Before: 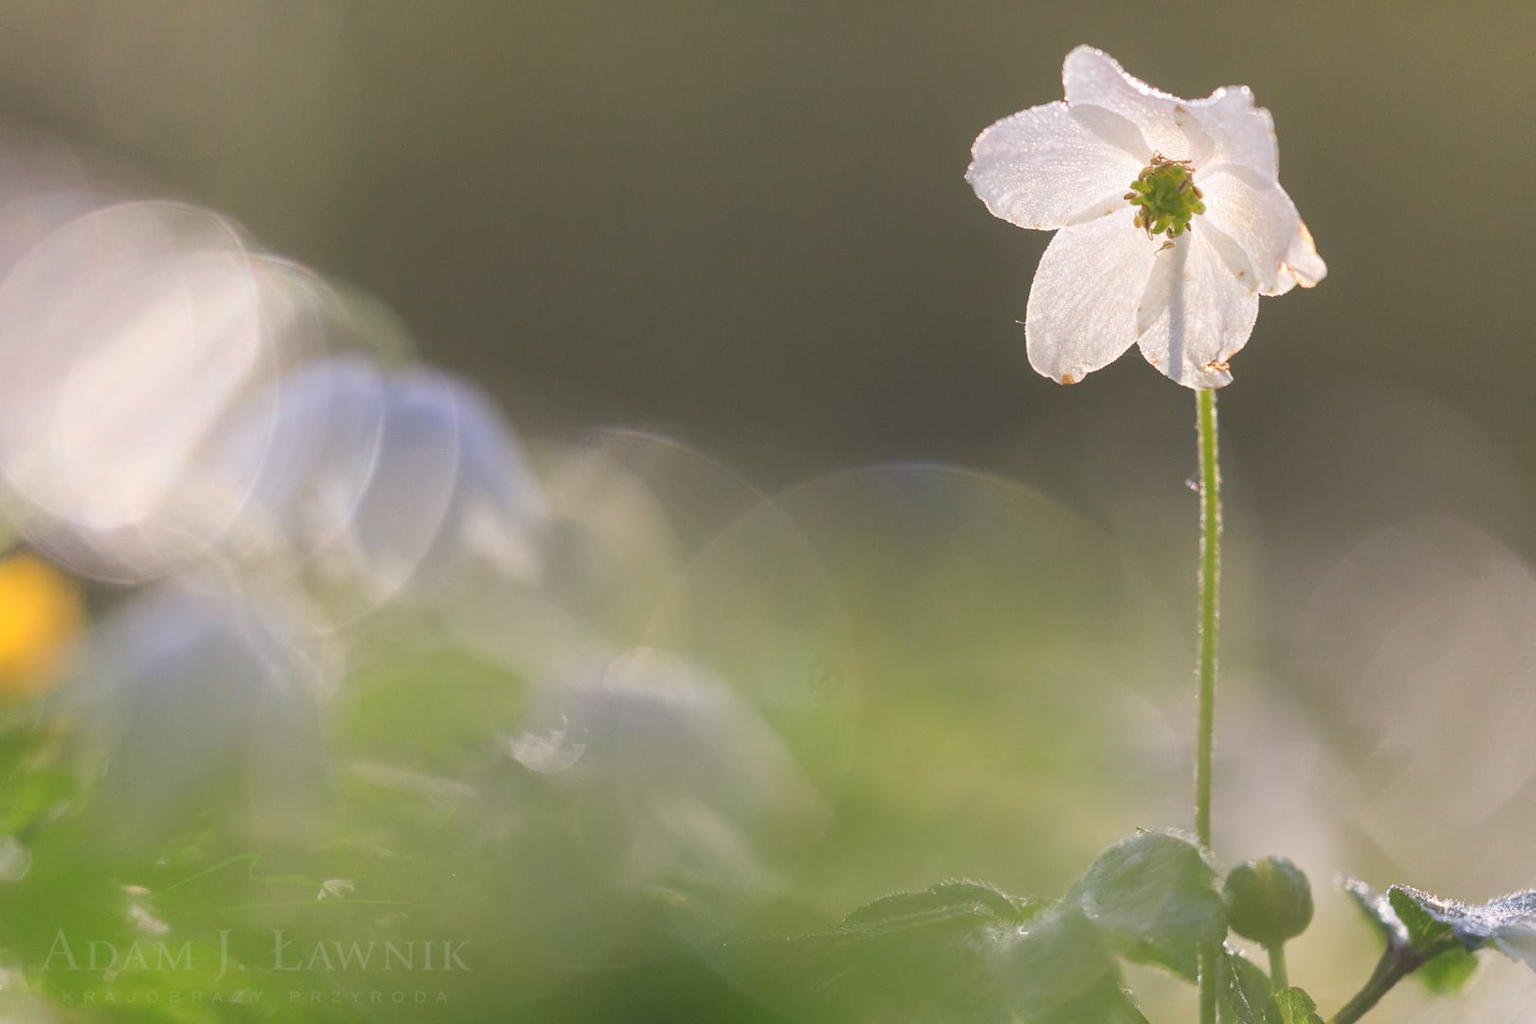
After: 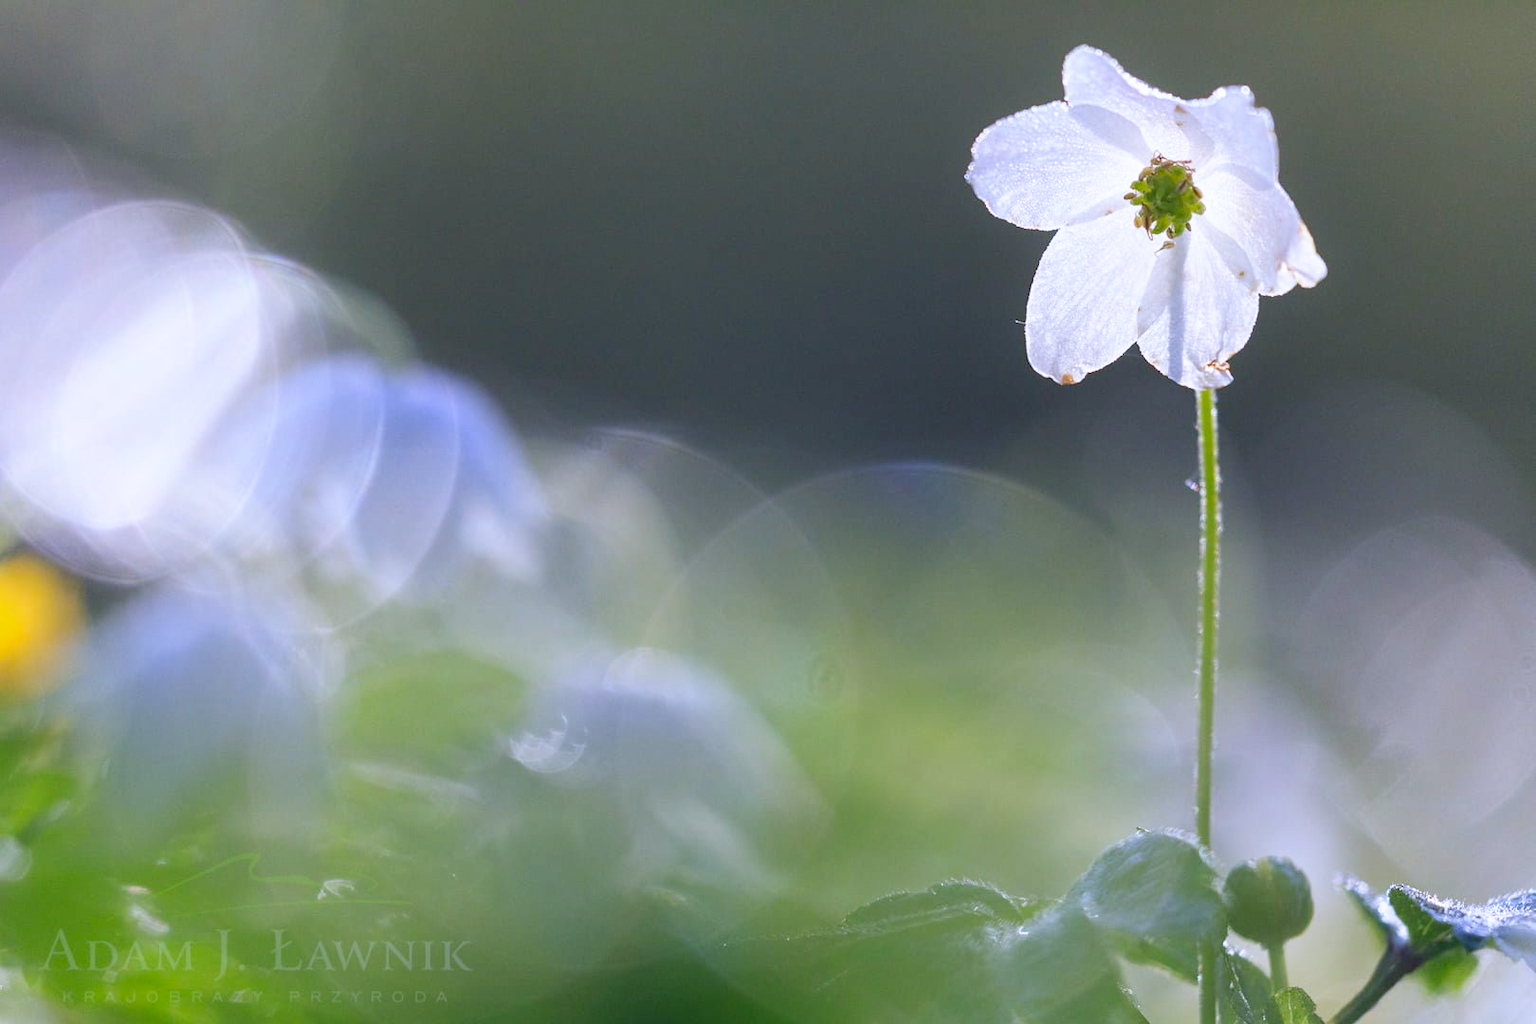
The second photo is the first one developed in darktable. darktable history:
filmic rgb: black relative exposure -8.7 EV, white relative exposure 2.7 EV, threshold 3 EV, target black luminance 0%, hardness 6.25, latitude 76.53%, contrast 1.326, shadows ↔ highlights balance -0.349%, preserve chrominance no, color science v4 (2020), enable highlight reconstruction true
color balance rgb: shadows lift › hue 87.51°, highlights gain › chroma 1.62%, highlights gain › hue 55.1°, global offset › chroma 0.06%, global offset › hue 253.66°, linear chroma grading › global chroma 0.5%
white balance: red 0.871, blue 1.249
